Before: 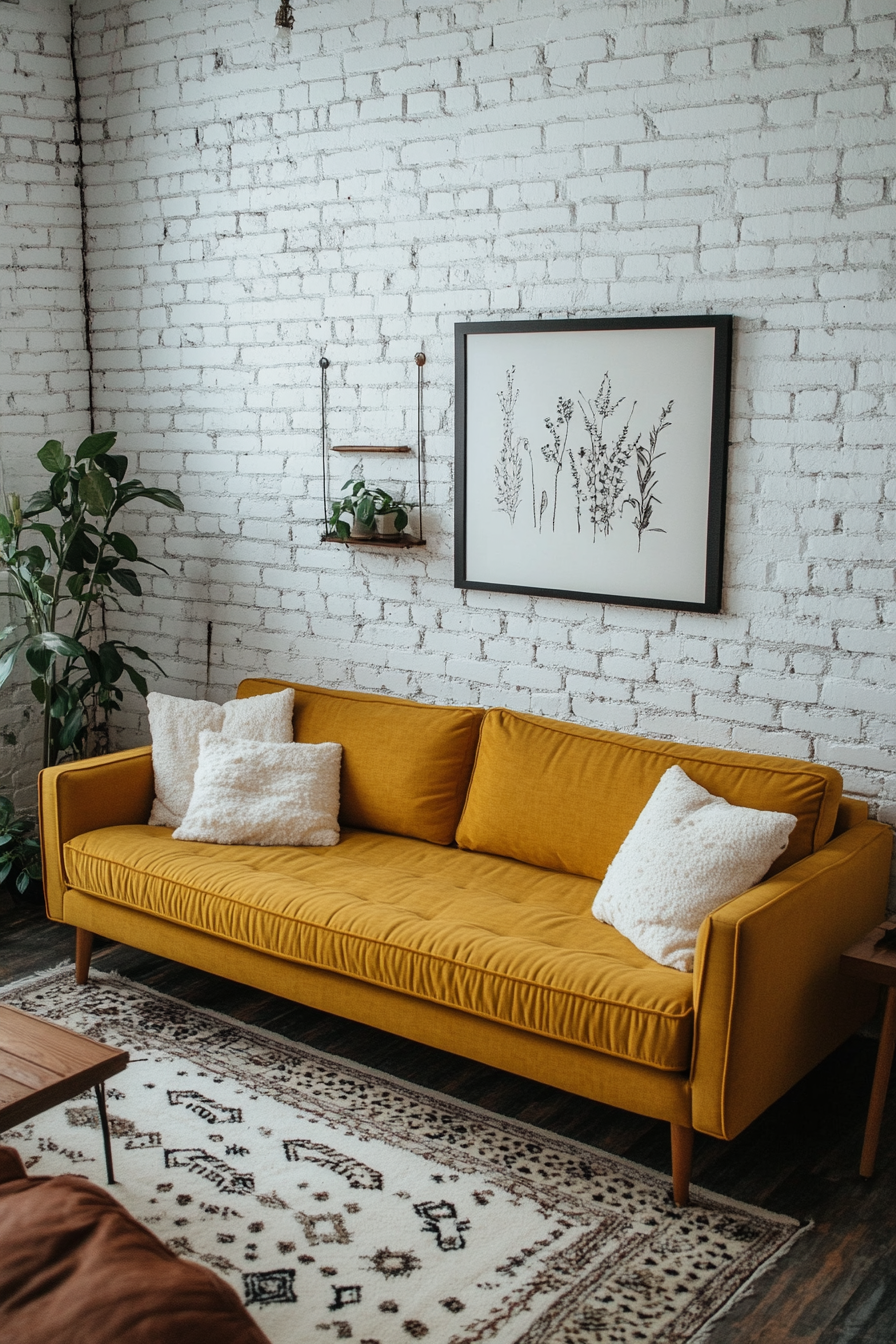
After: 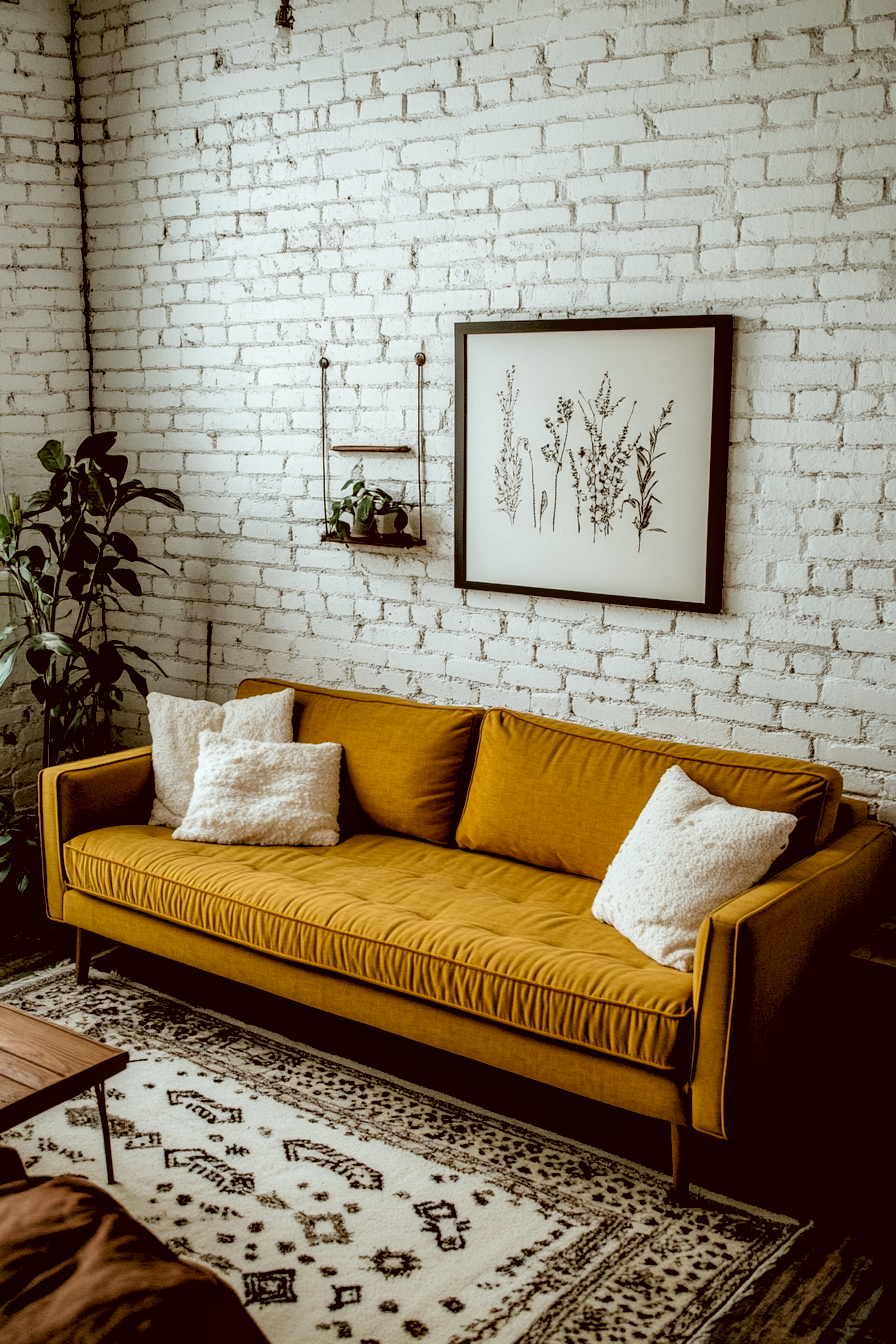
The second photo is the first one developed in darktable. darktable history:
local contrast: on, module defaults
color correction: highlights a* -0.482, highlights b* 0.161, shadows a* 4.66, shadows b* 20.72
rgb levels: levels [[0.034, 0.472, 0.904], [0, 0.5, 1], [0, 0.5, 1]]
